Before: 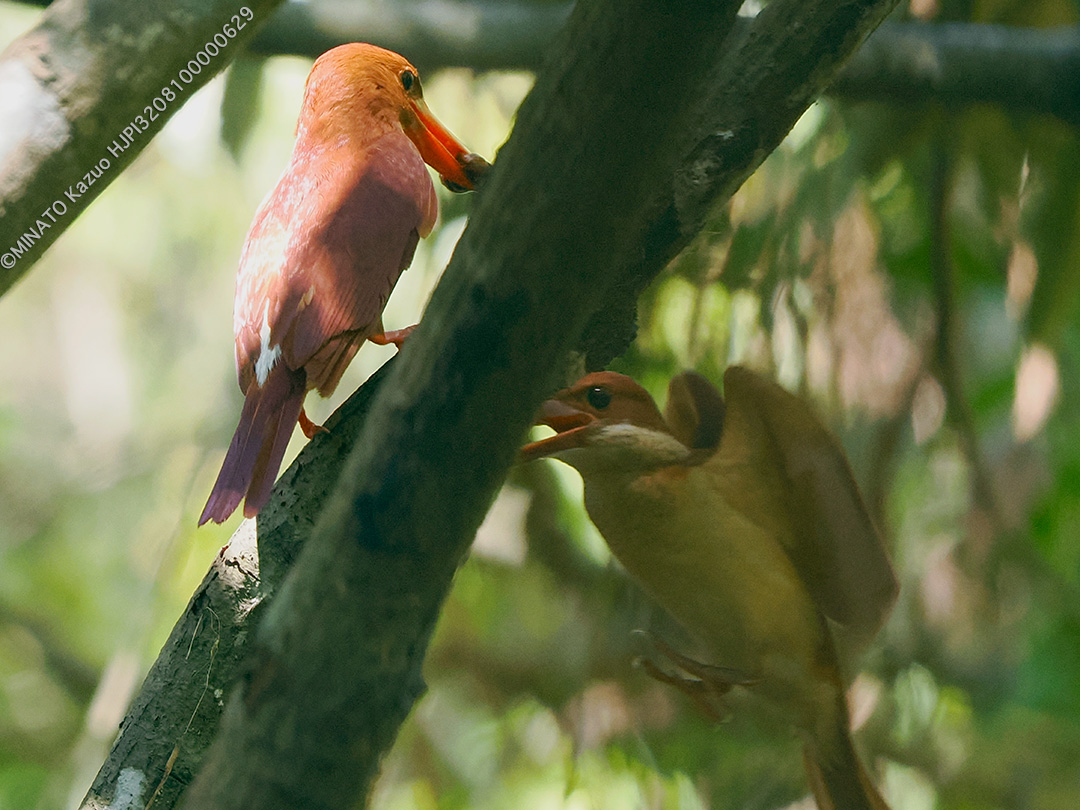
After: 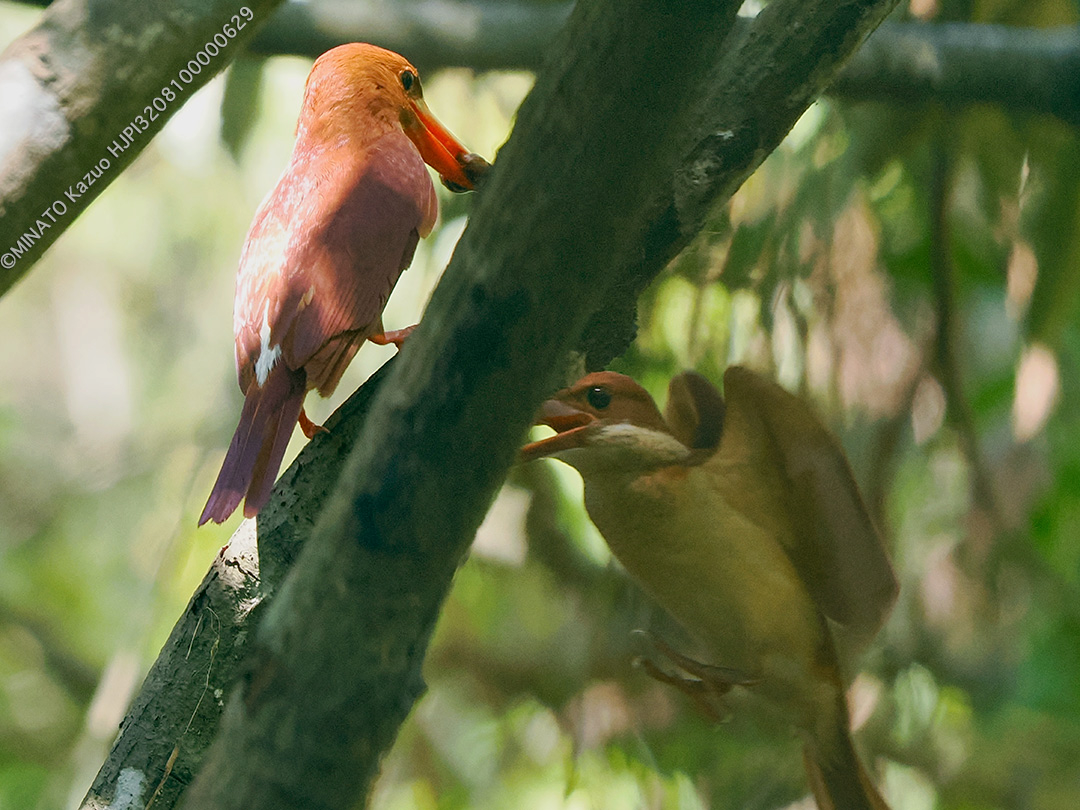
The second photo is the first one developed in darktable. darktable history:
local contrast: mode bilateral grid, contrast 100, coarseness 100, detail 108%, midtone range 0.2
shadows and highlights: soften with gaussian
